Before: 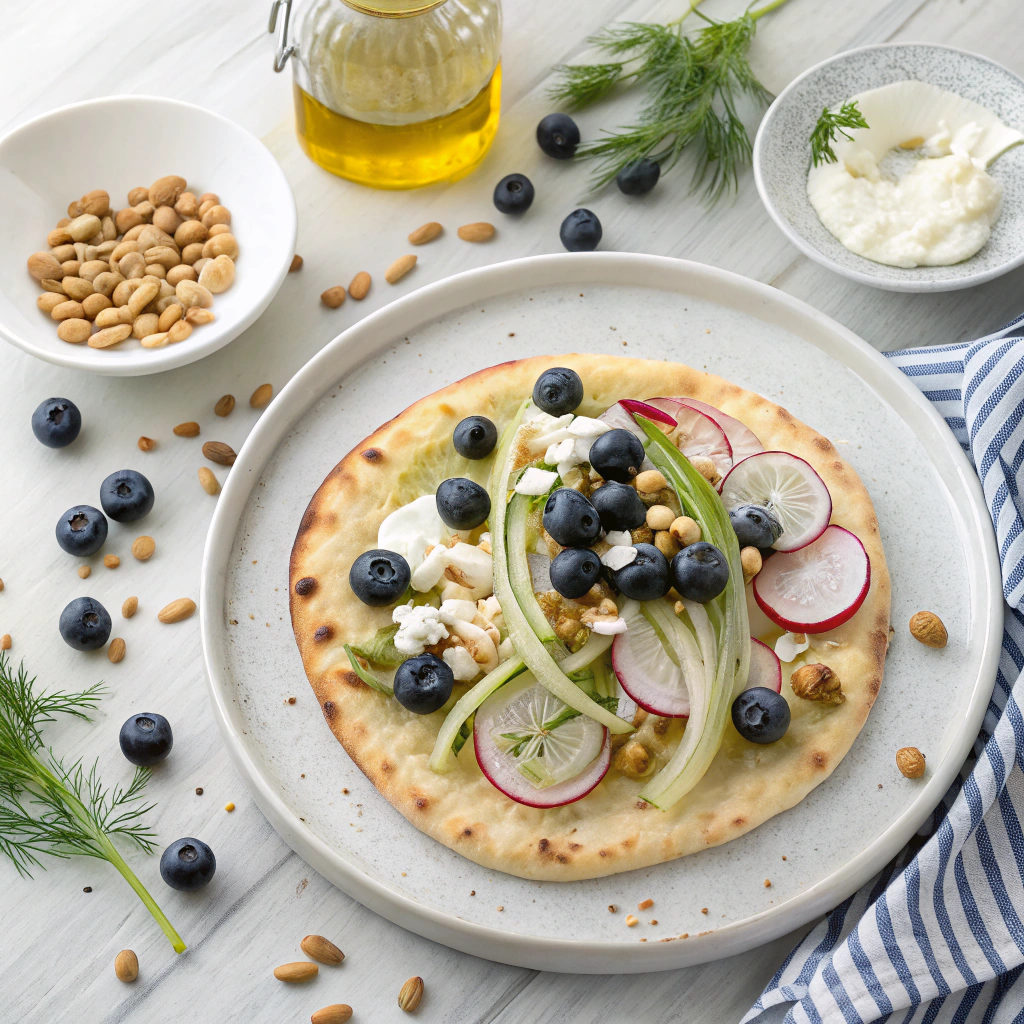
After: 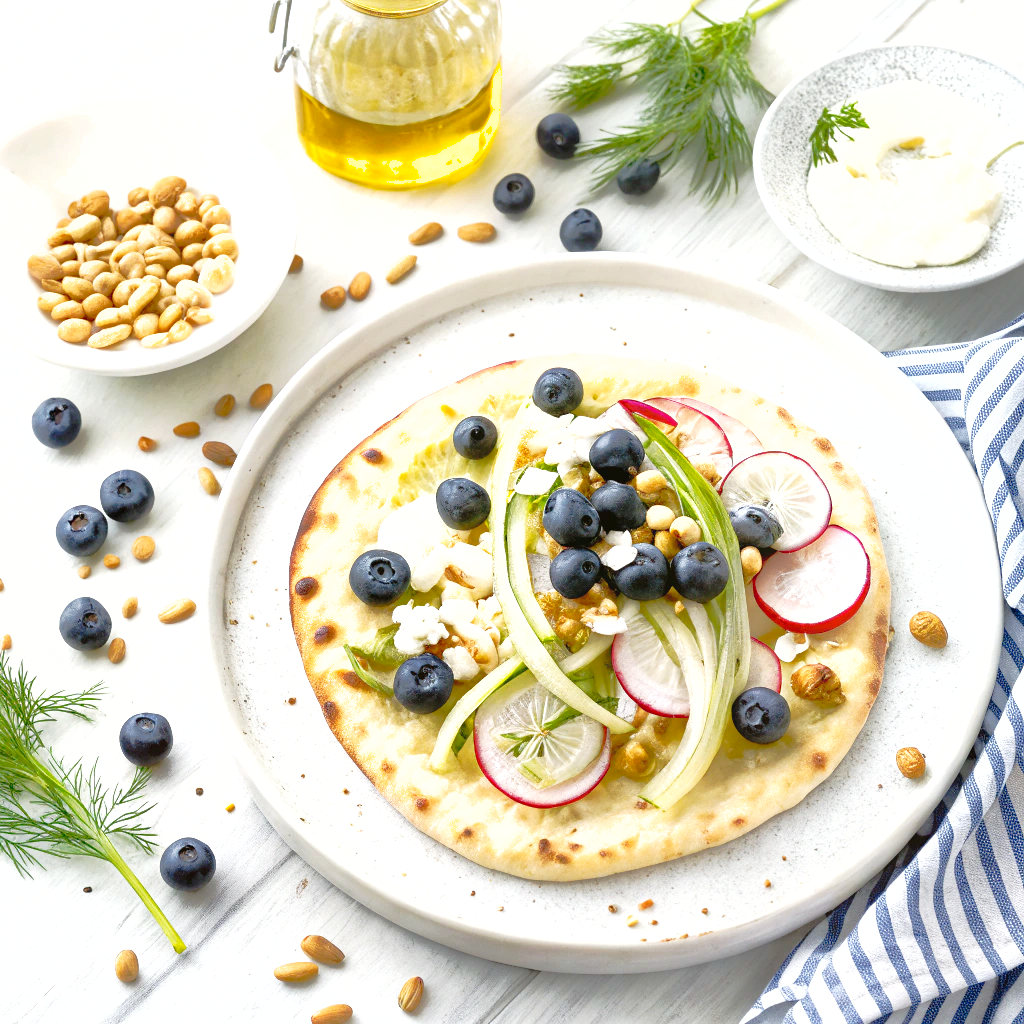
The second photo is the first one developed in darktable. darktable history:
exposure: black level correction 0, exposure 1 EV, compensate highlight preservation false
tone curve: curves: ch0 [(0, 0) (0.088, 0.042) (0.208, 0.176) (0.257, 0.267) (0.406, 0.483) (0.489, 0.556) (0.667, 0.73) (0.793, 0.851) (0.994, 0.974)]; ch1 [(0, 0) (0.161, 0.092) (0.35, 0.33) (0.392, 0.392) (0.457, 0.467) (0.505, 0.497) (0.537, 0.518) (0.553, 0.53) (0.58, 0.567) (0.739, 0.697) (1, 1)]; ch2 [(0, 0) (0.346, 0.362) (0.448, 0.419) (0.502, 0.499) (0.533, 0.517) (0.556, 0.533) (0.629, 0.619) (0.717, 0.678) (1, 1)], preserve colors none
shadows and highlights: on, module defaults
